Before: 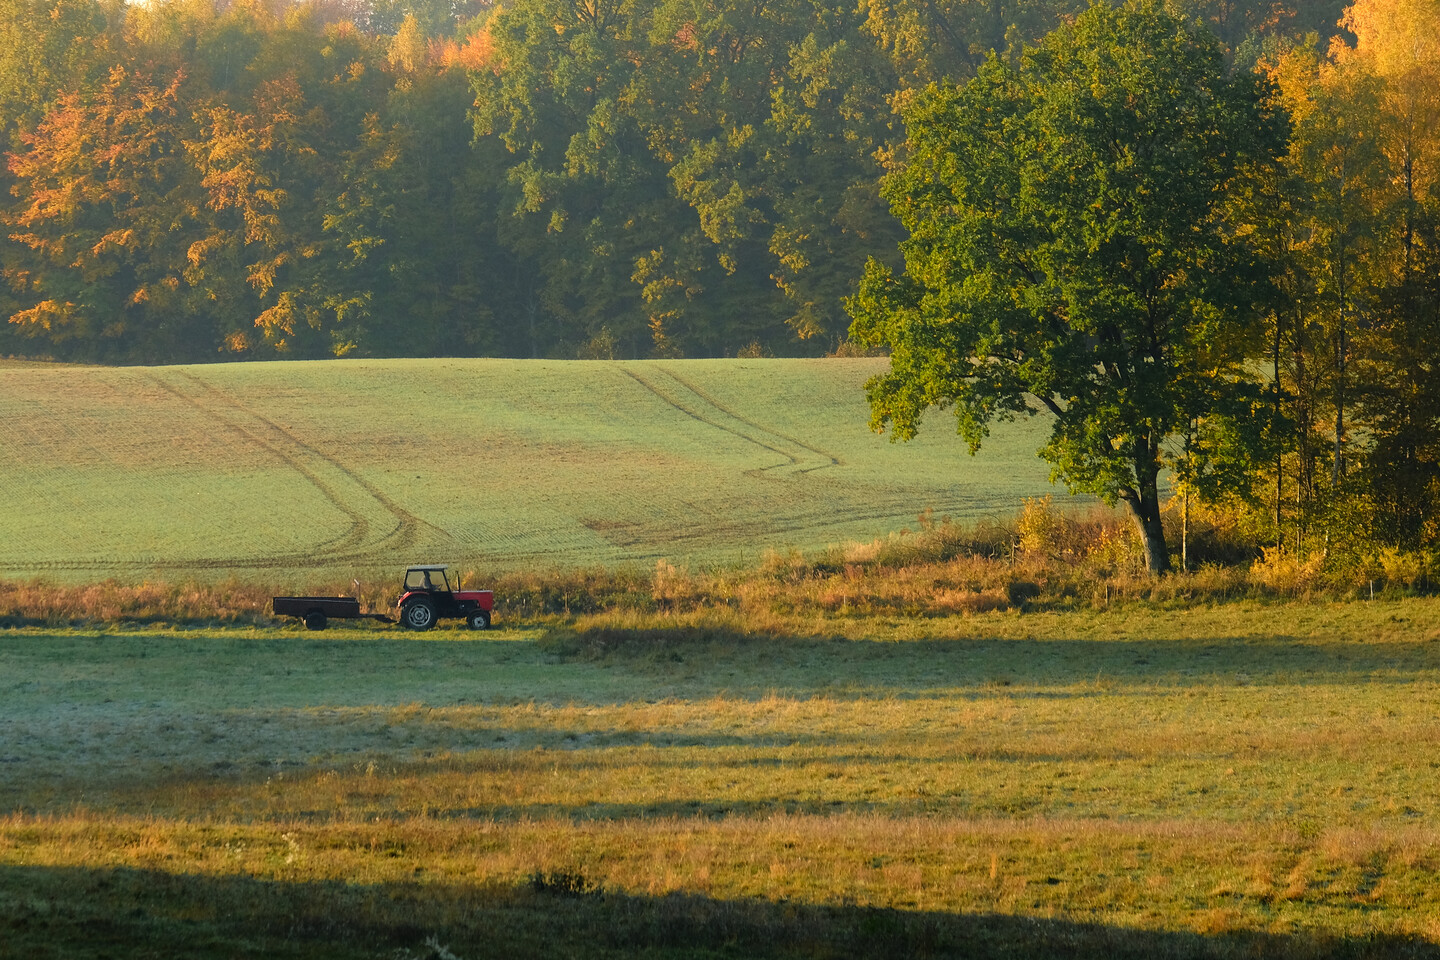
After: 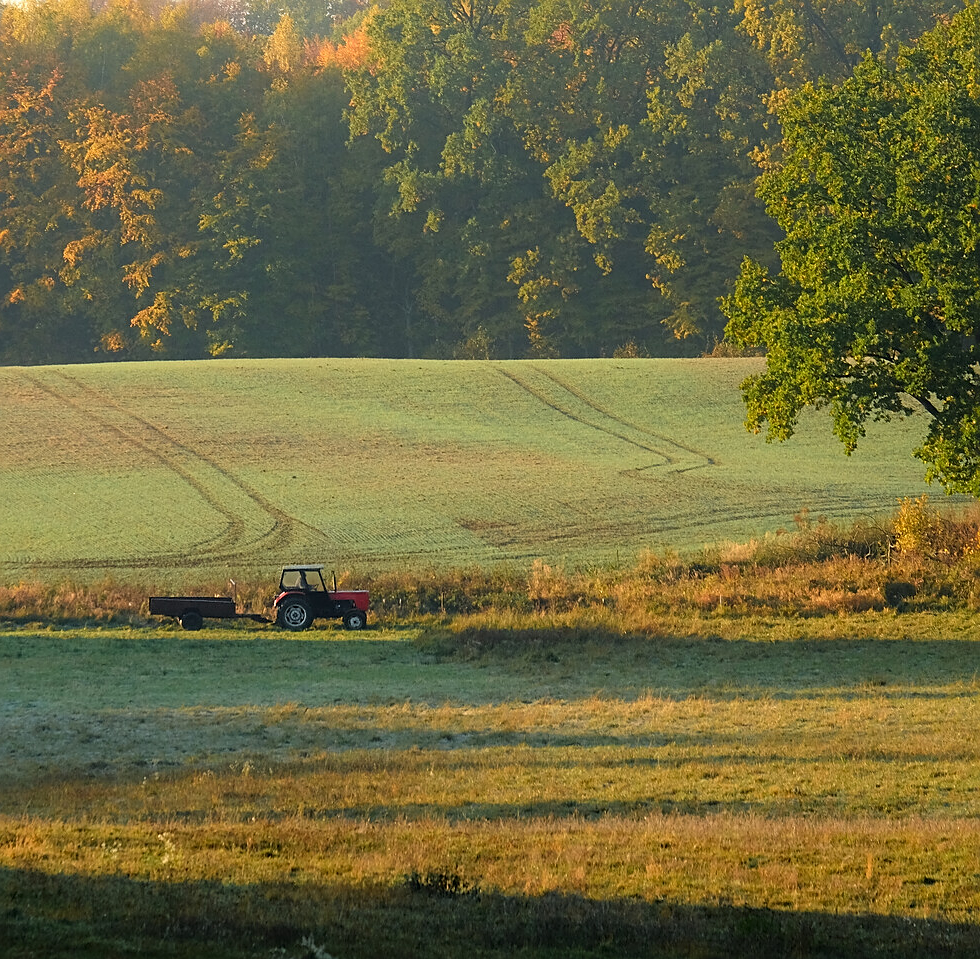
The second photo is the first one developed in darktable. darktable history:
crop and rotate: left 8.627%, right 23.303%
sharpen: on, module defaults
